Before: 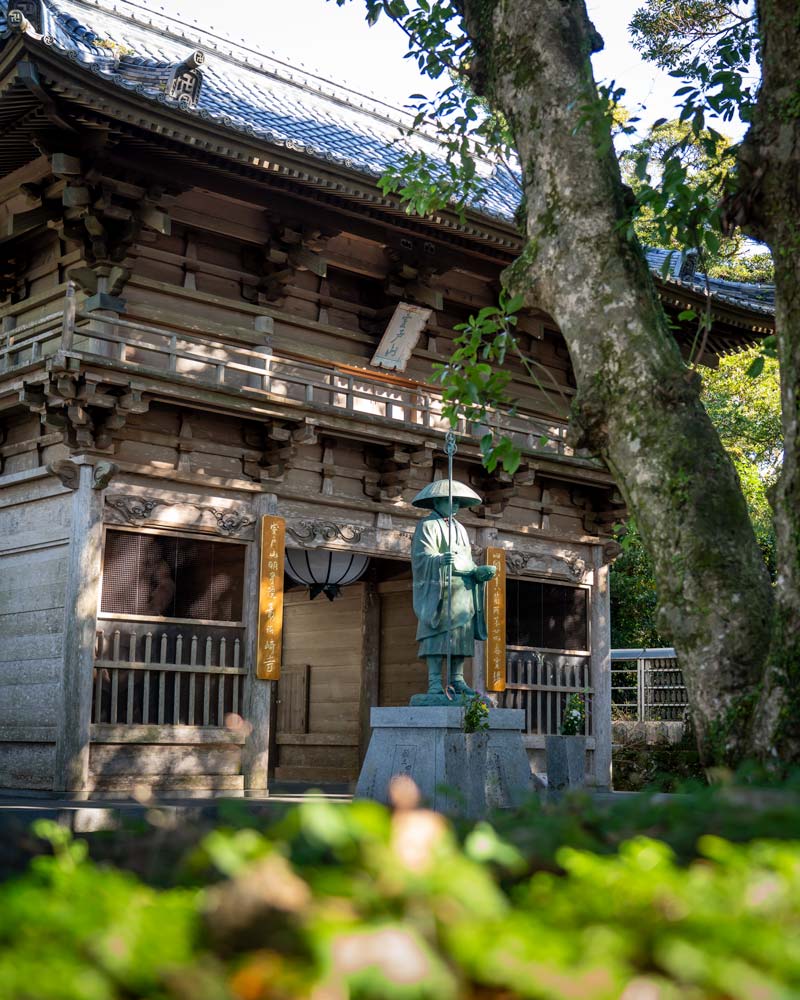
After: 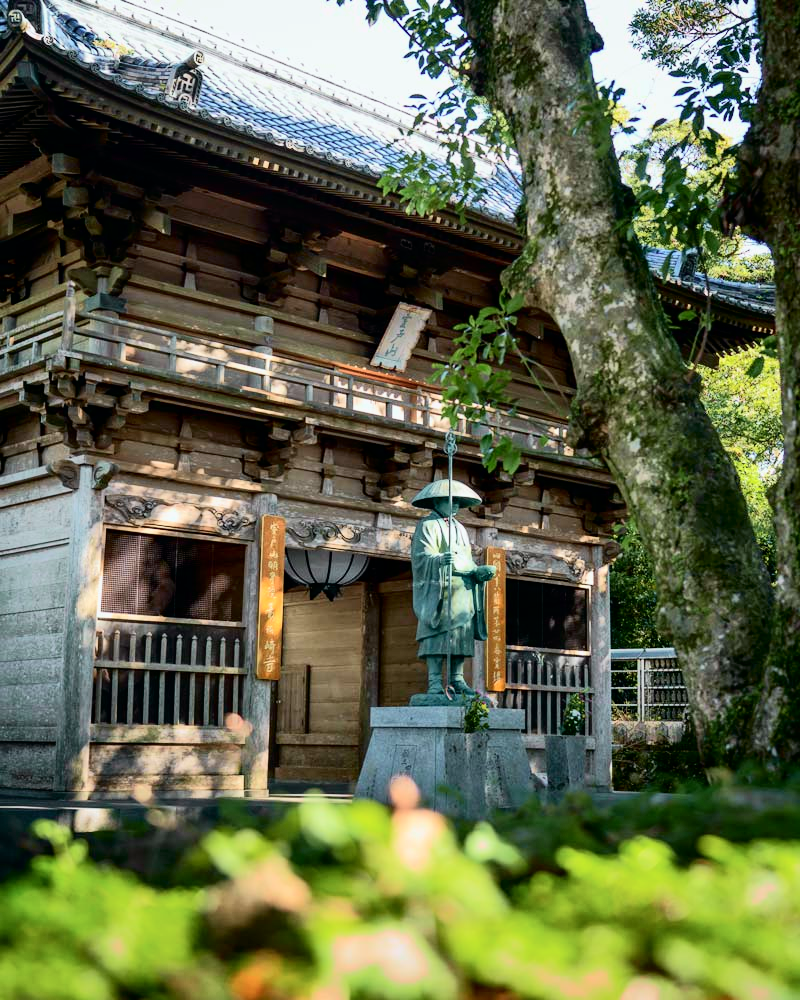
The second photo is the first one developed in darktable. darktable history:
tone curve: curves: ch0 [(0, 0) (0.037, 0.011) (0.135, 0.093) (0.266, 0.281) (0.461, 0.555) (0.581, 0.716) (0.675, 0.793) (0.767, 0.849) (0.91, 0.924) (1, 0.979)]; ch1 [(0, 0) (0.292, 0.278) (0.431, 0.418) (0.493, 0.479) (0.506, 0.5) (0.532, 0.537) (0.562, 0.581) (0.641, 0.663) (0.754, 0.76) (1, 1)]; ch2 [(0, 0) (0.294, 0.3) (0.361, 0.372) (0.429, 0.445) (0.478, 0.486) (0.502, 0.498) (0.518, 0.522) (0.531, 0.549) (0.561, 0.59) (0.64, 0.655) (0.693, 0.706) (0.845, 0.833) (1, 0.951)], color space Lab, independent channels, preserve colors none
